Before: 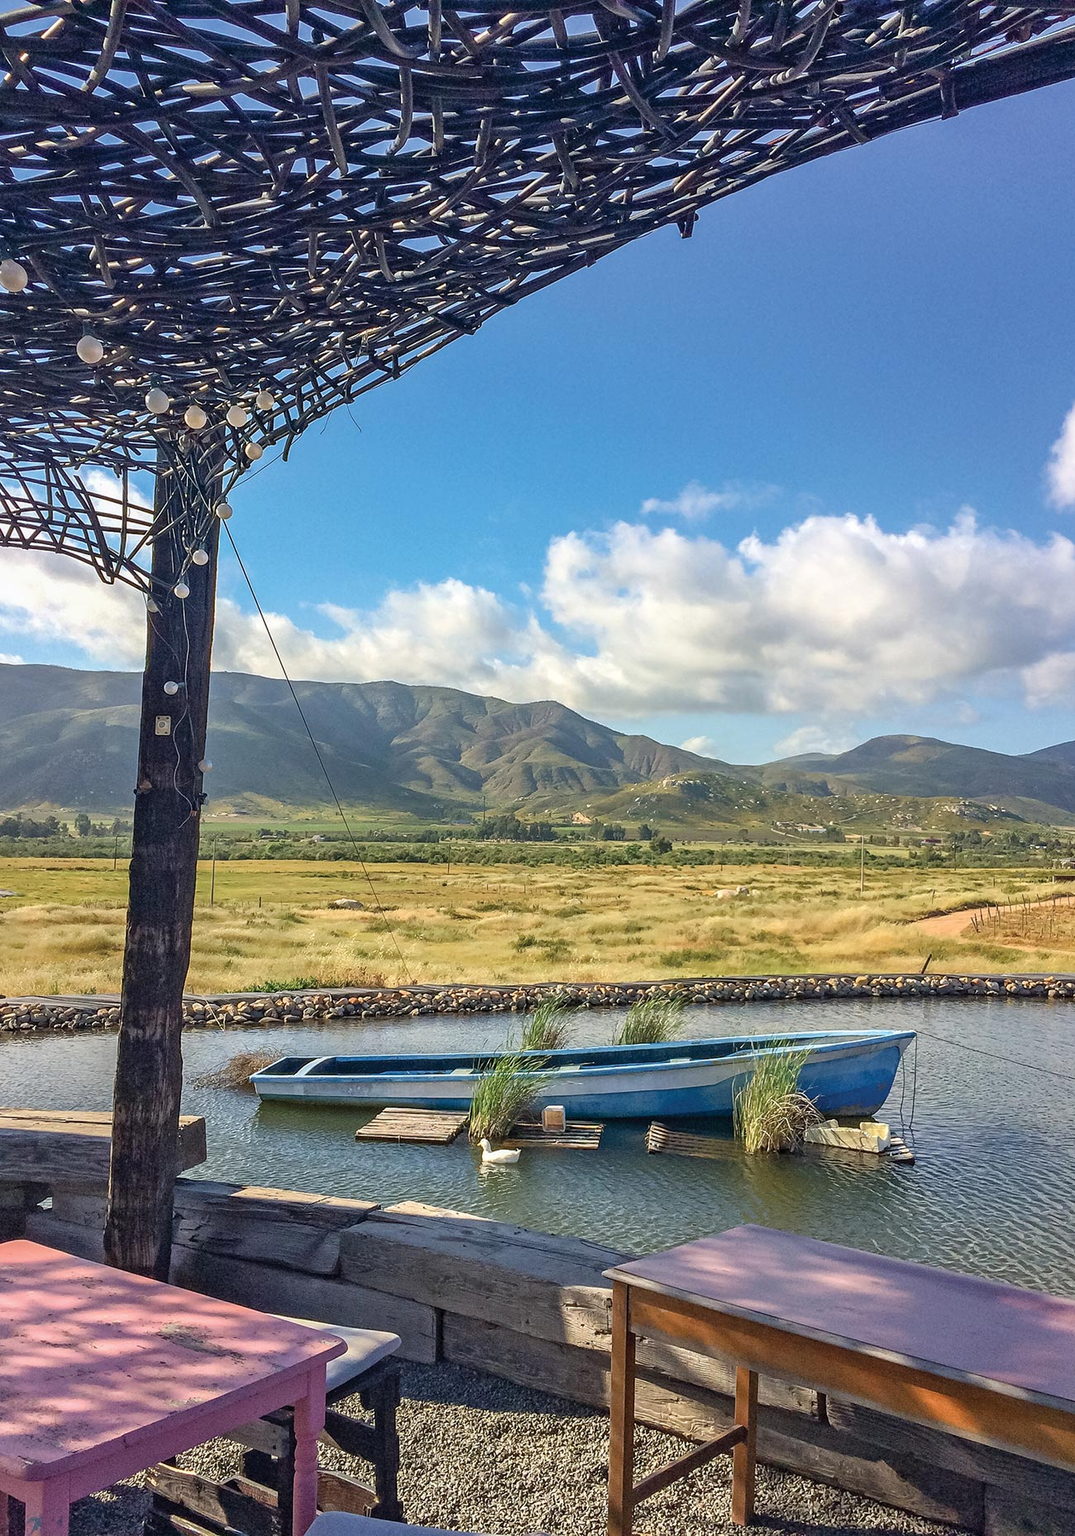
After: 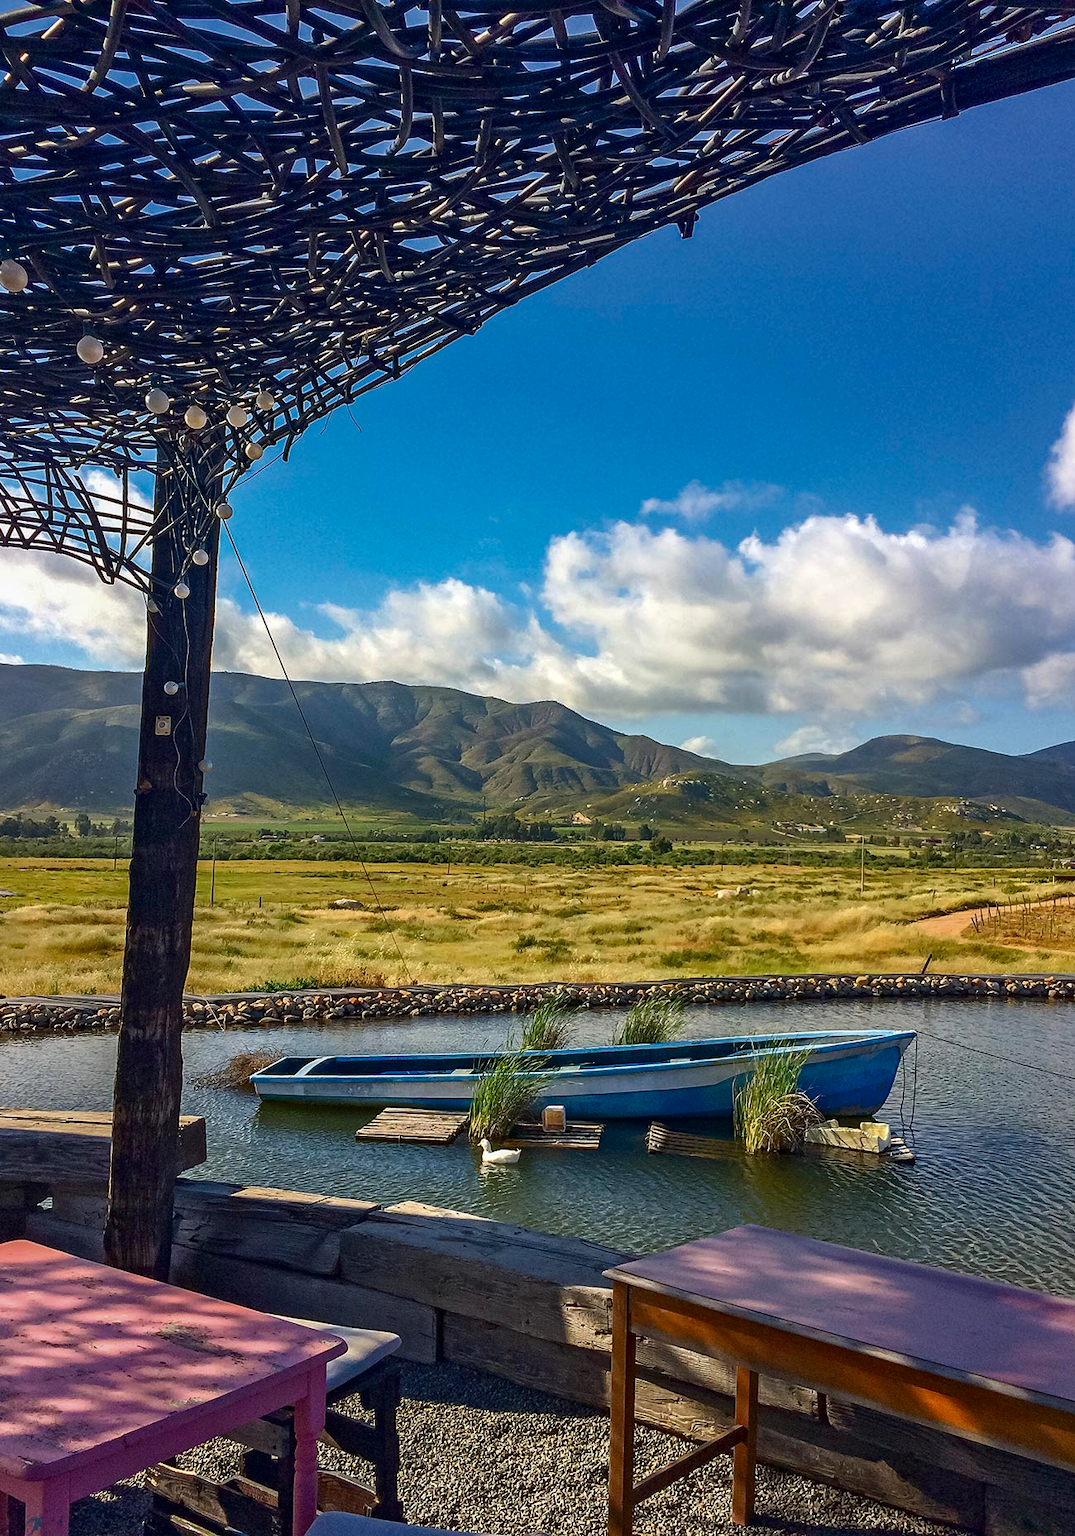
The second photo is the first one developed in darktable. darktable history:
contrast brightness saturation: brightness -0.248, saturation 0.203
